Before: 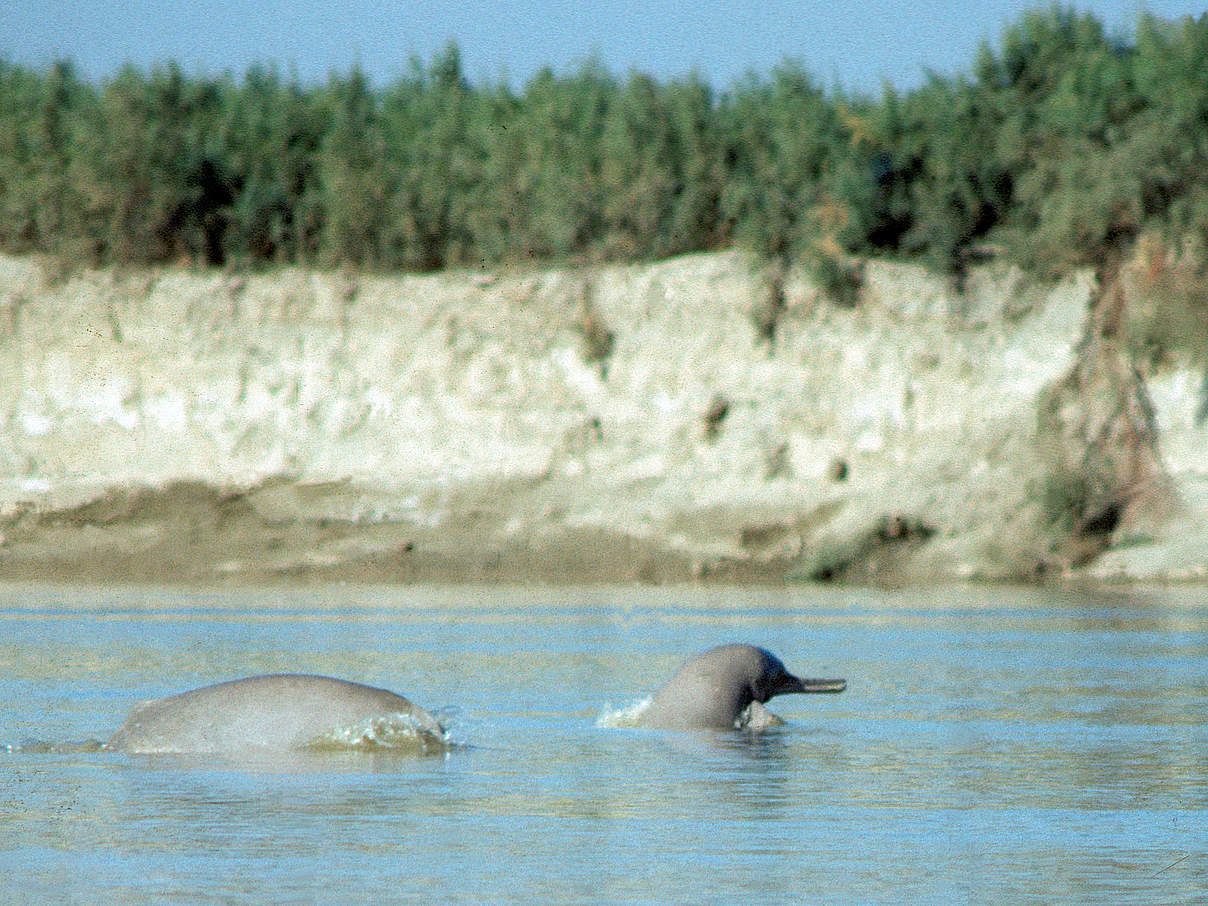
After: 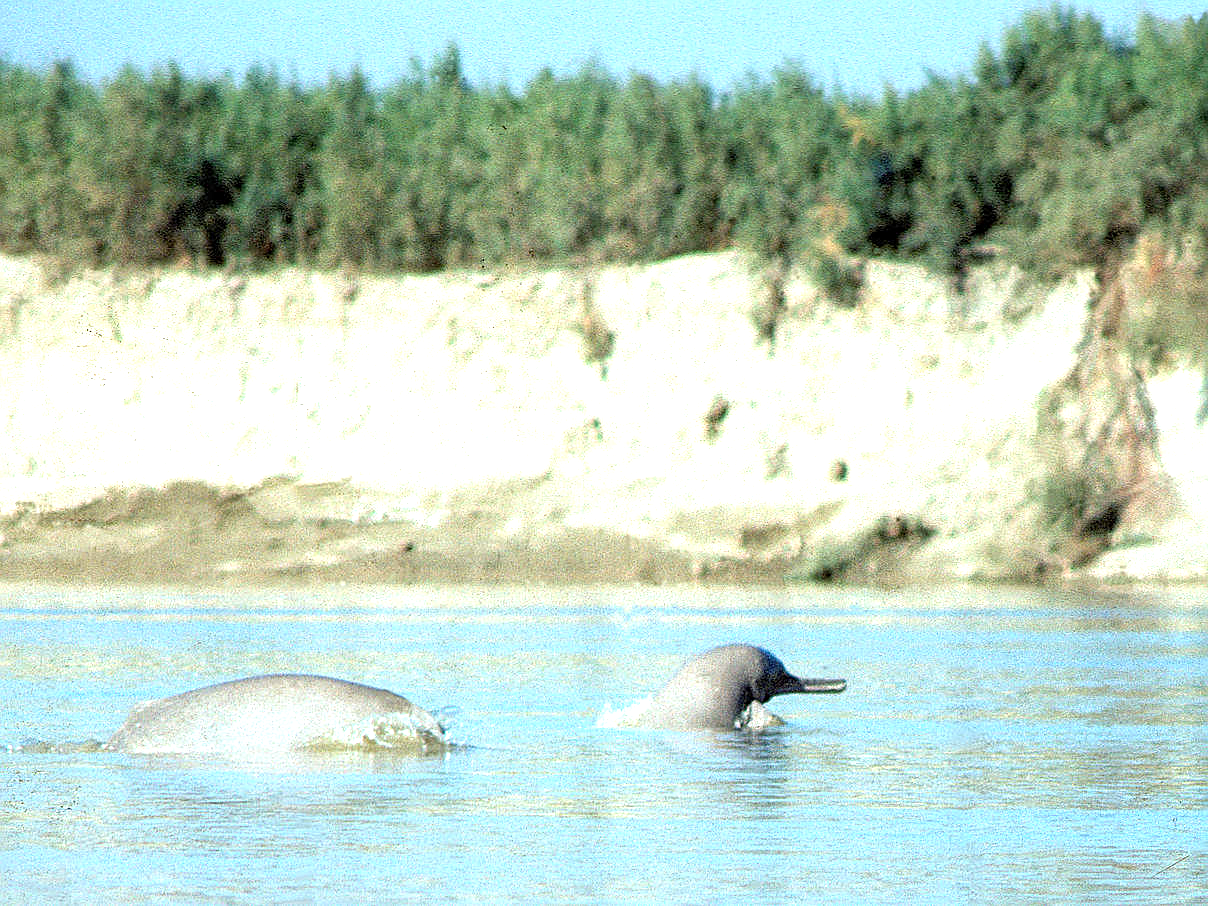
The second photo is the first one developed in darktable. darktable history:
sharpen: on, module defaults
exposure: black level correction 0, exposure 0.936 EV, compensate exposure bias true, compensate highlight preservation false
